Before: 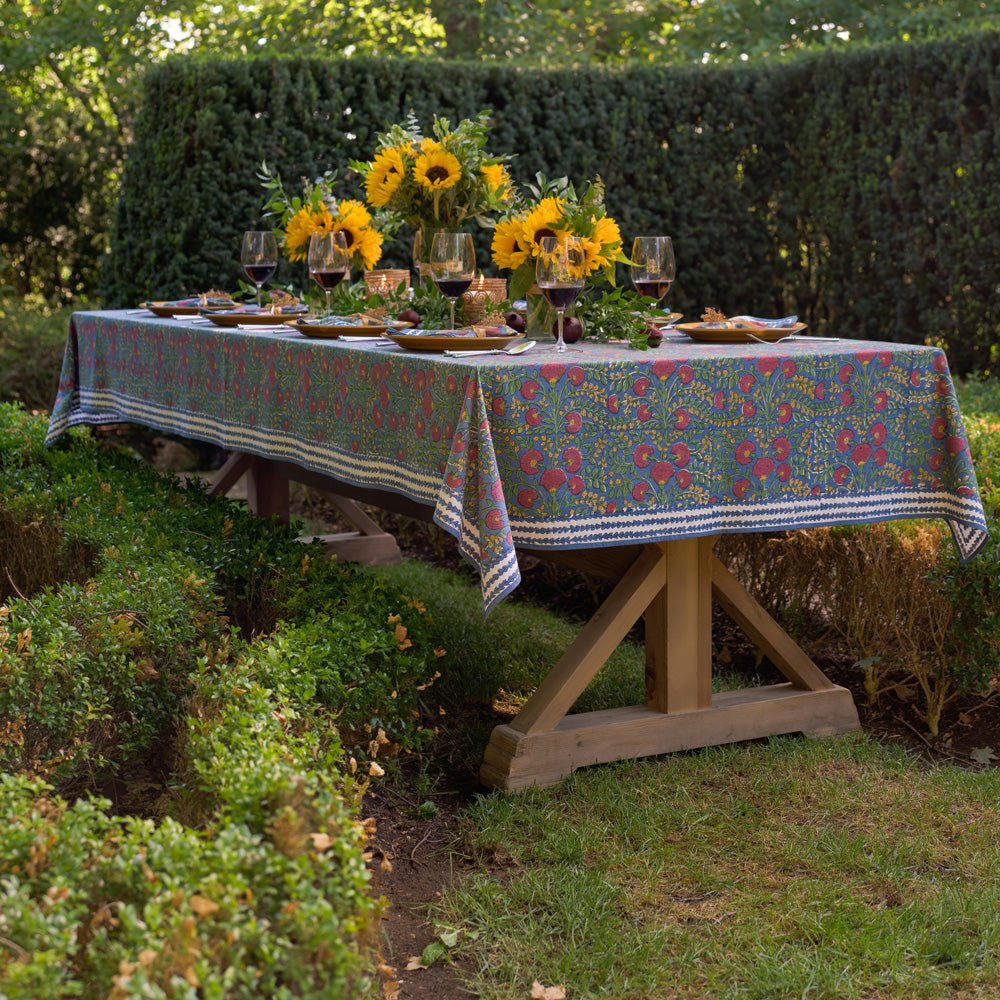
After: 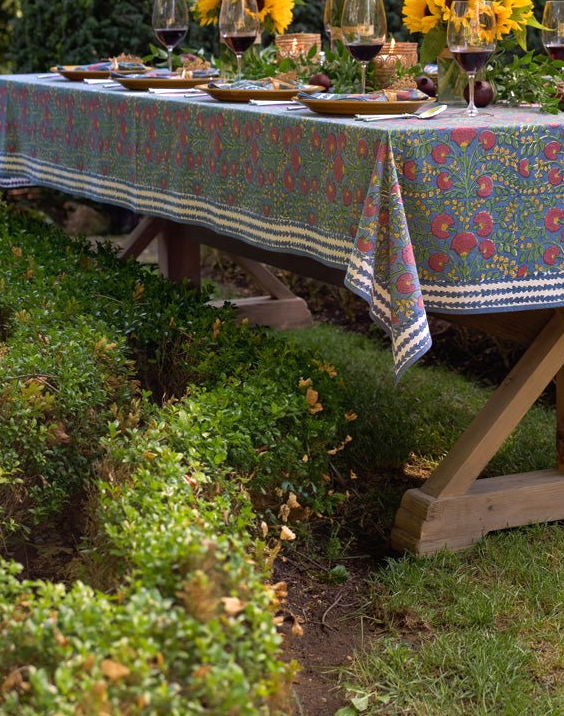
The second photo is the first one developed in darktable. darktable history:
tone equalizer: -8 EV -0.424 EV, -7 EV -0.397 EV, -6 EV -0.303 EV, -5 EV -0.242 EV, -3 EV 0.232 EV, -2 EV 0.307 EV, -1 EV 0.392 EV, +0 EV 0.42 EV, smoothing diameter 24.97%, edges refinement/feathering 11.66, preserve details guided filter
crop: left 8.957%, top 23.619%, right 34.633%, bottom 4.739%
